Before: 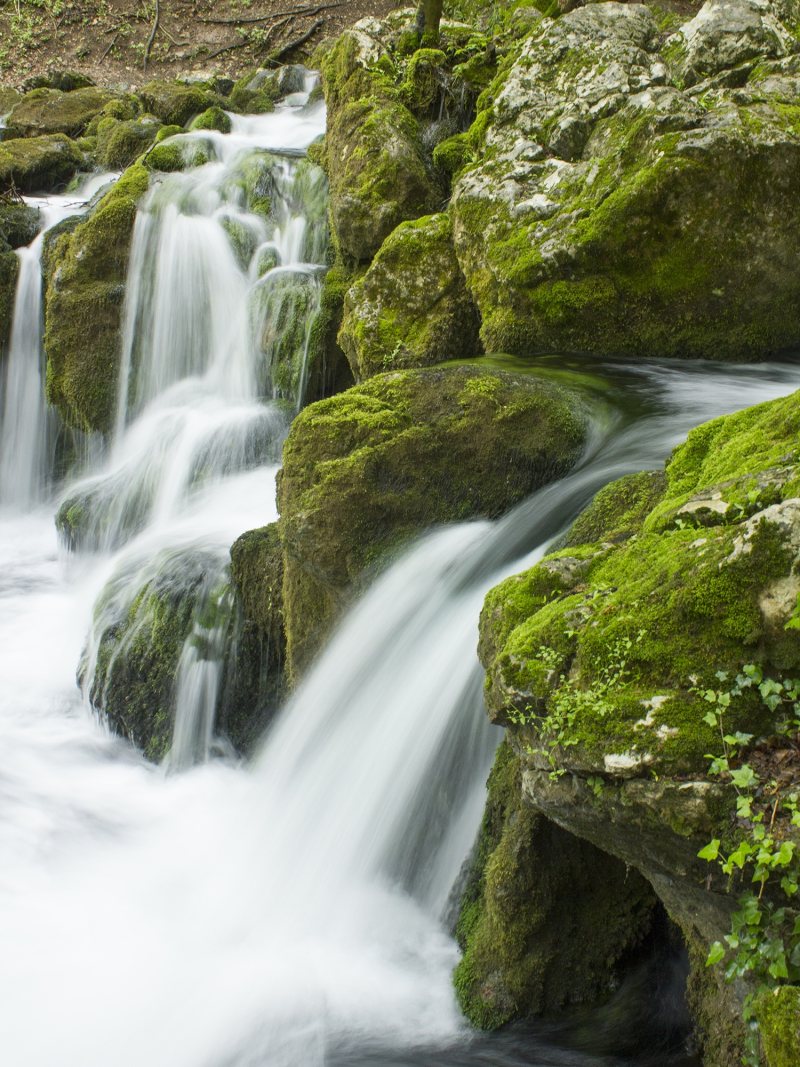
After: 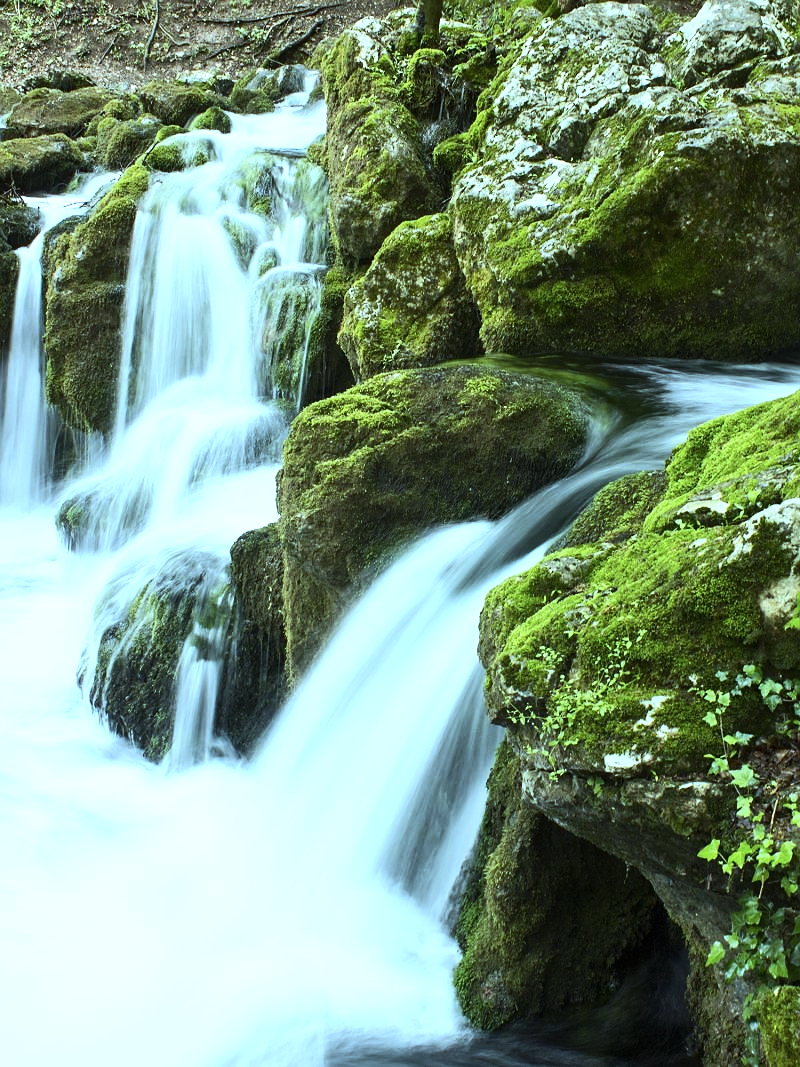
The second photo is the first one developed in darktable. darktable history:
tone equalizer: -8 EV -0.75 EV, -7 EV -0.7 EV, -6 EV -0.6 EV, -5 EV -0.4 EV, -3 EV 0.4 EV, -2 EV 0.6 EV, -1 EV 0.7 EV, +0 EV 0.75 EV, edges refinement/feathering 500, mask exposure compensation -1.57 EV, preserve details no
white balance: red 0.954, blue 1.079
base curve: curves: ch0 [(0, 0) (0.297, 0.298) (1, 1)], preserve colors none
contrast brightness saturation: contrast 0.15, brightness 0.05
color correction: highlights a* -10.04, highlights b* -10.37
sharpen: radius 1, threshold 1
